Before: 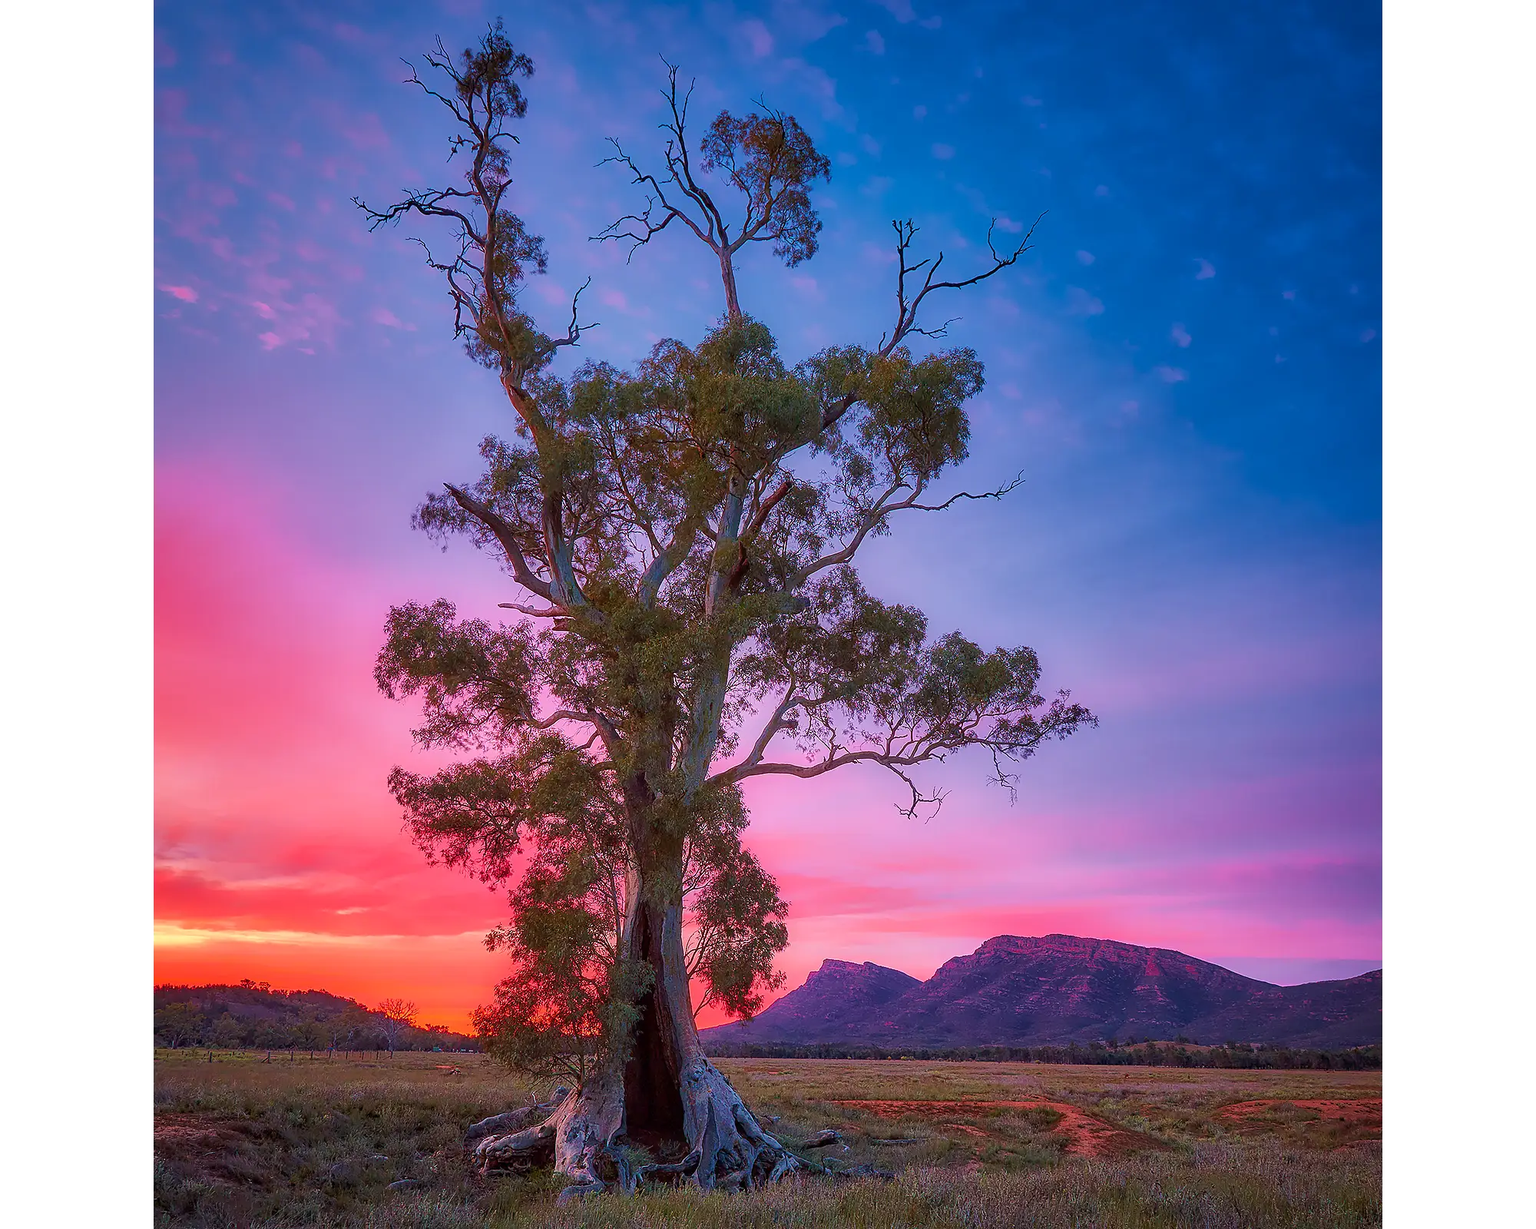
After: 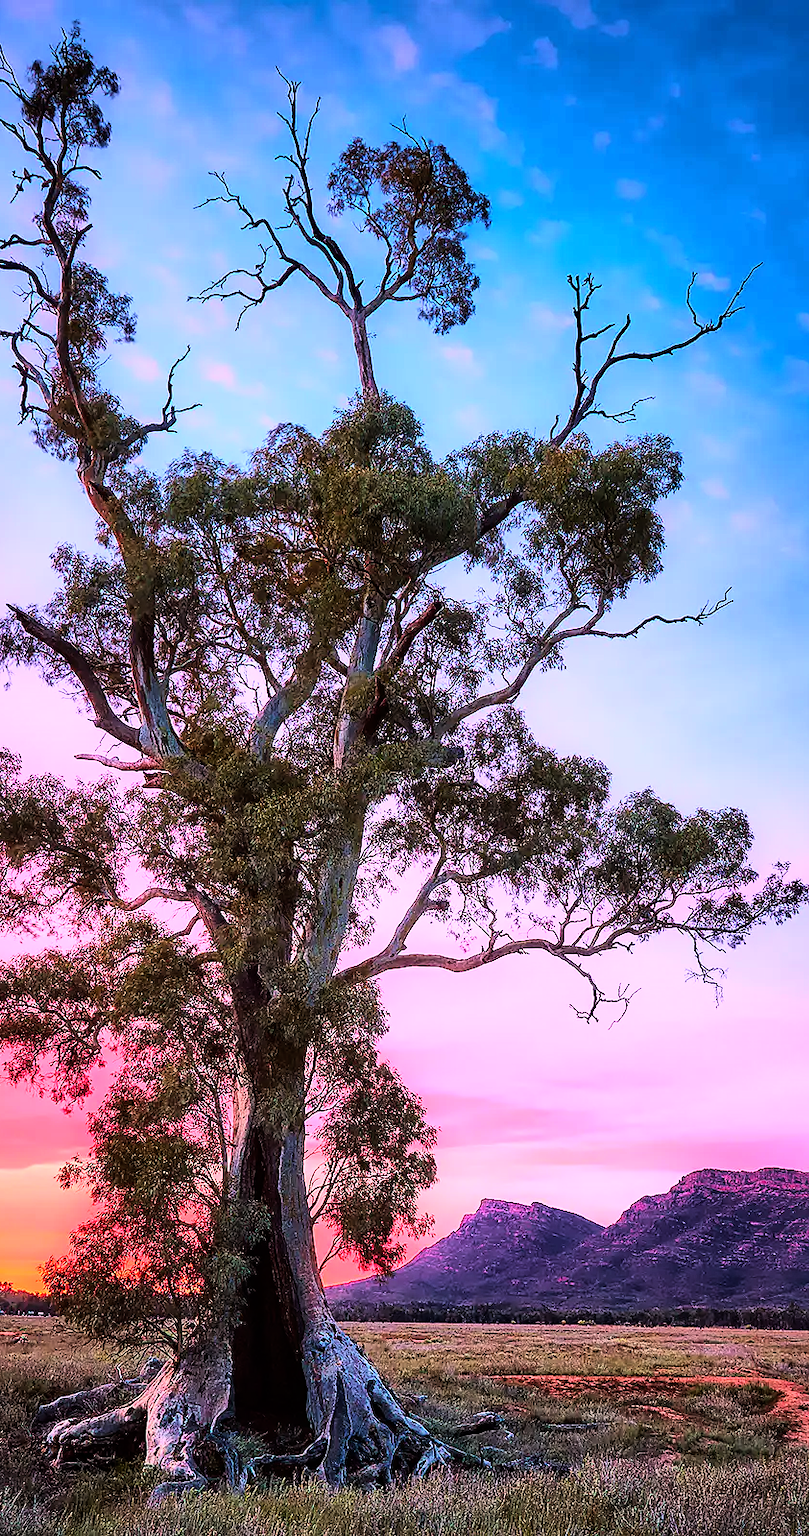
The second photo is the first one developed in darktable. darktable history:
crop: left 28.583%, right 29.231%
rgb curve: curves: ch0 [(0, 0) (0.21, 0.15) (0.24, 0.21) (0.5, 0.75) (0.75, 0.96) (0.89, 0.99) (1, 1)]; ch1 [(0, 0.02) (0.21, 0.13) (0.25, 0.2) (0.5, 0.67) (0.75, 0.9) (0.89, 0.97) (1, 1)]; ch2 [(0, 0.02) (0.21, 0.13) (0.25, 0.2) (0.5, 0.67) (0.75, 0.9) (0.89, 0.97) (1, 1)], compensate middle gray true
